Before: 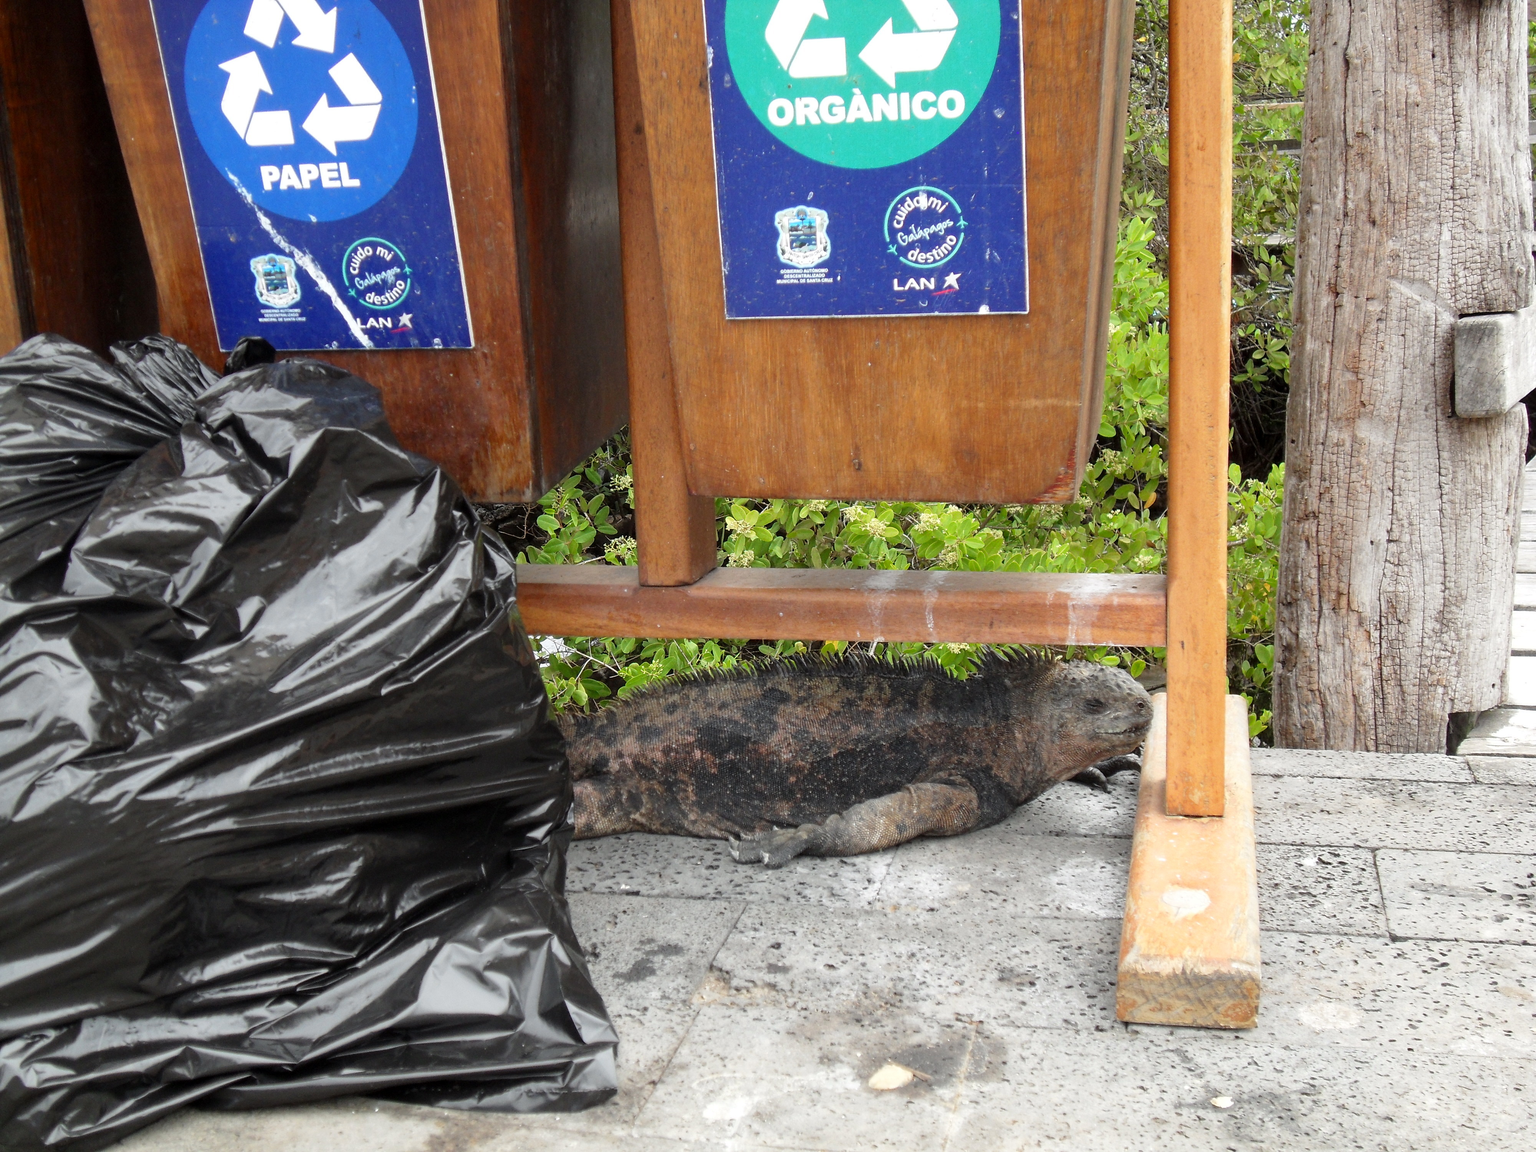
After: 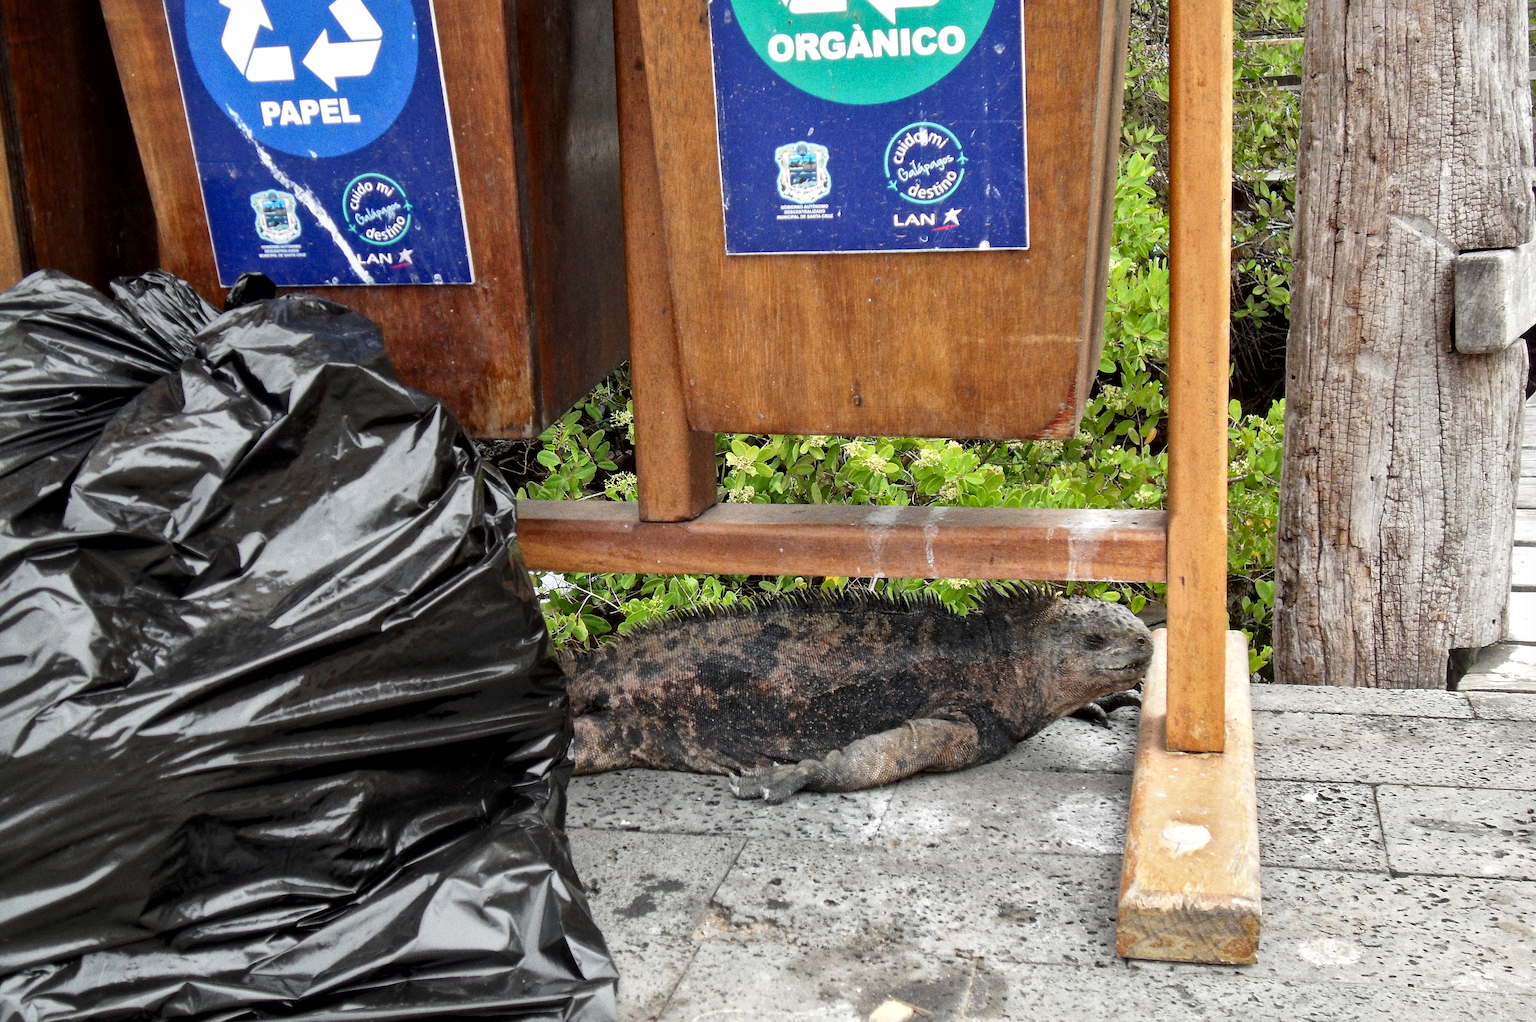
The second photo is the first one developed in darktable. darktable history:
crop and rotate: top 5.609%, bottom 5.609%
shadows and highlights: shadows -20, white point adjustment -2, highlights -35
local contrast: mode bilateral grid, contrast 50, coarseness 50, detail 150%, midtone range 0.2
grain: on, module defaults
